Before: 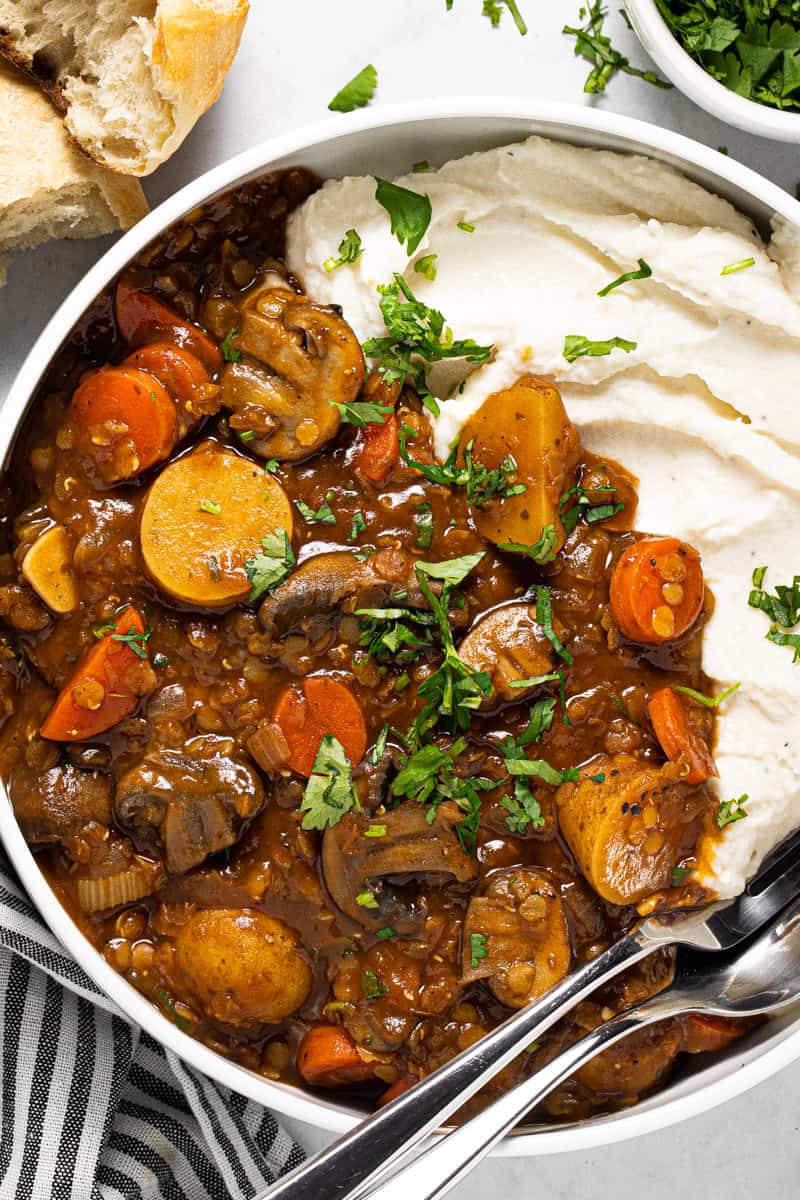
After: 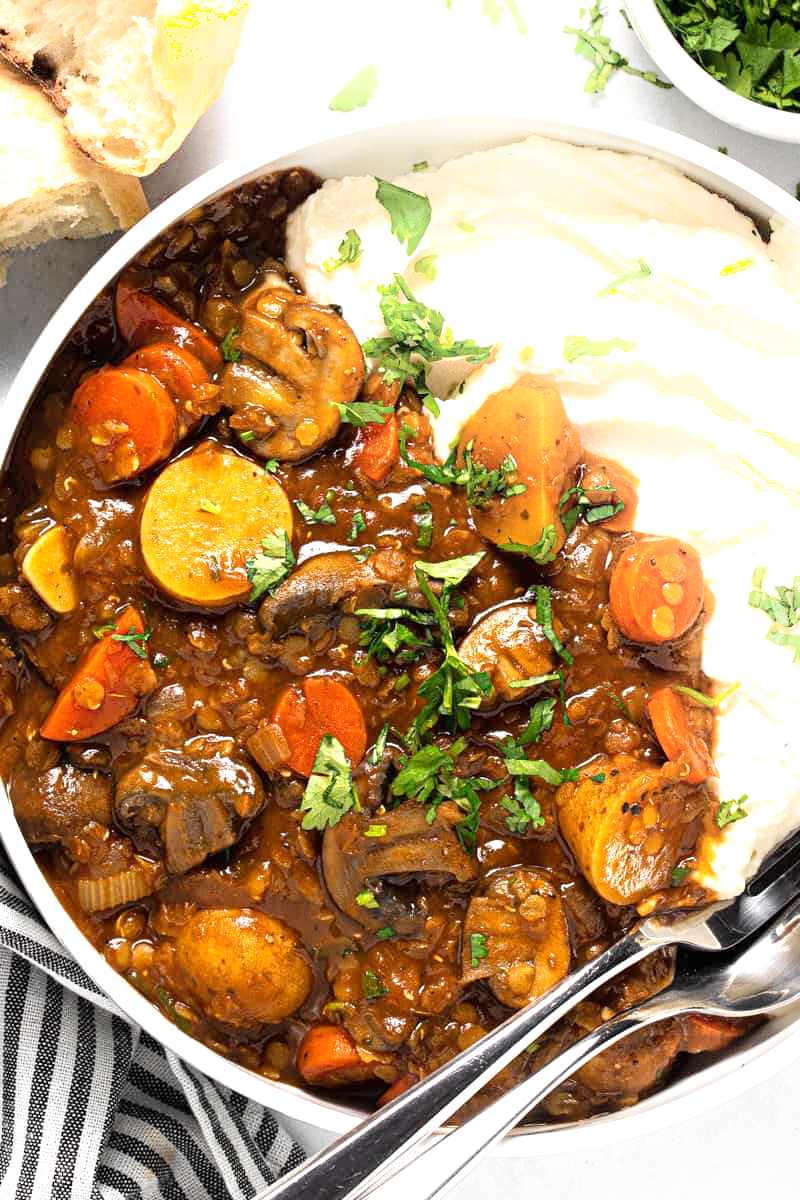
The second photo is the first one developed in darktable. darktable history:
exposure: exposure 0.6 EV, compensate highlight preservation false
shadows and highlights: highlights 70.7, soften with gaussian
